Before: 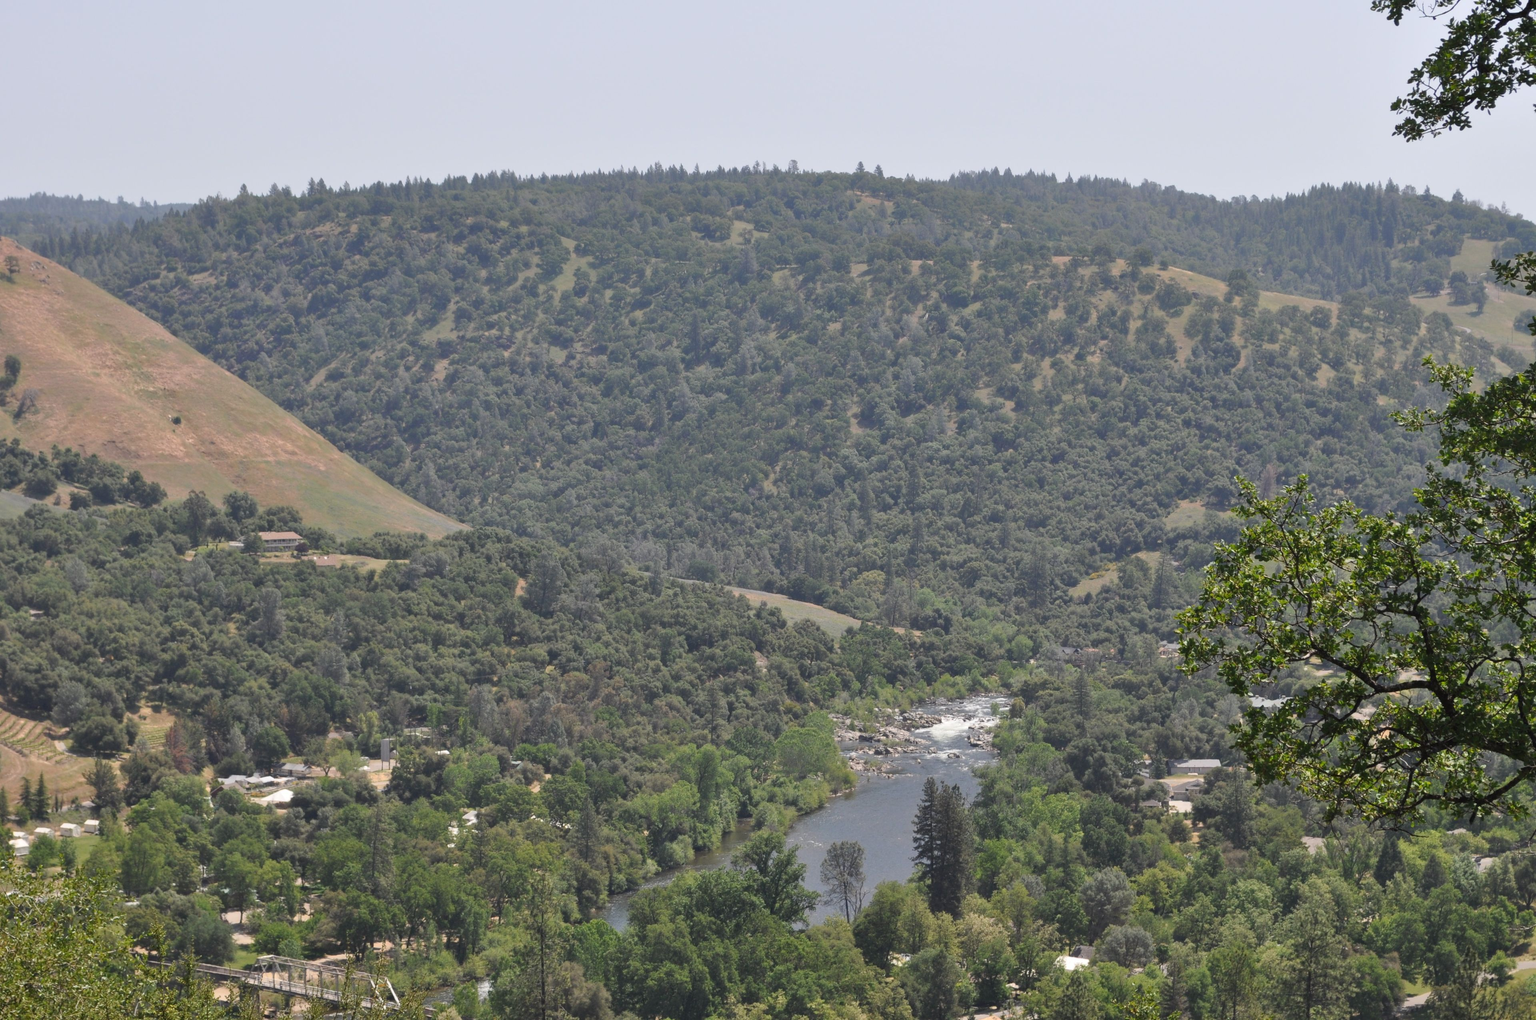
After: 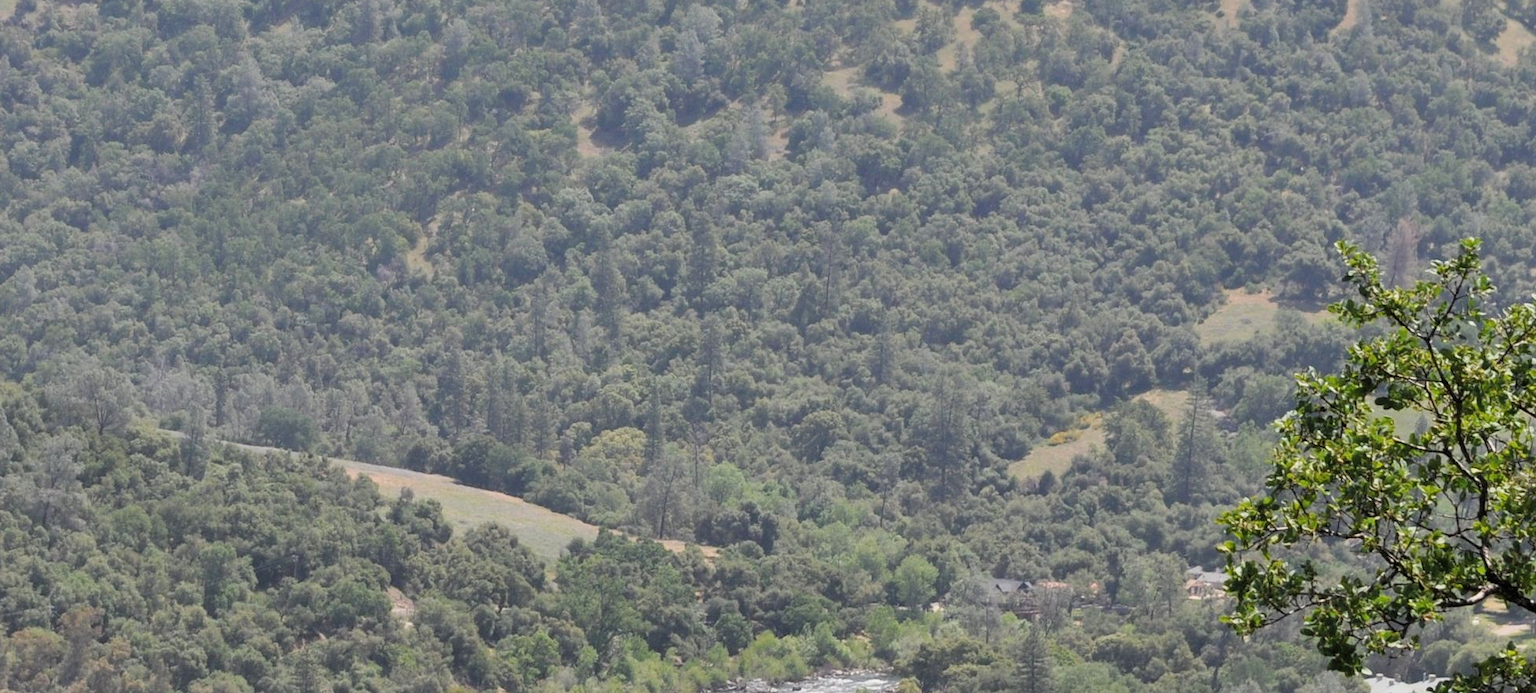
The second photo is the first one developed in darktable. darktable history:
filmic rgb: black relative exposure -5.76 EV, white relative exposure 3.39 EV, threshold 5.99 EV, hardness 3.65, enable highlight reconstruction true
exposure: black level correction 0, exposure 0.5 EV, compensate exposure bias true, compensate highlight preservation false
crop: left 36.323%, top 34.667%, right 12.96%, bottom 30.825%
